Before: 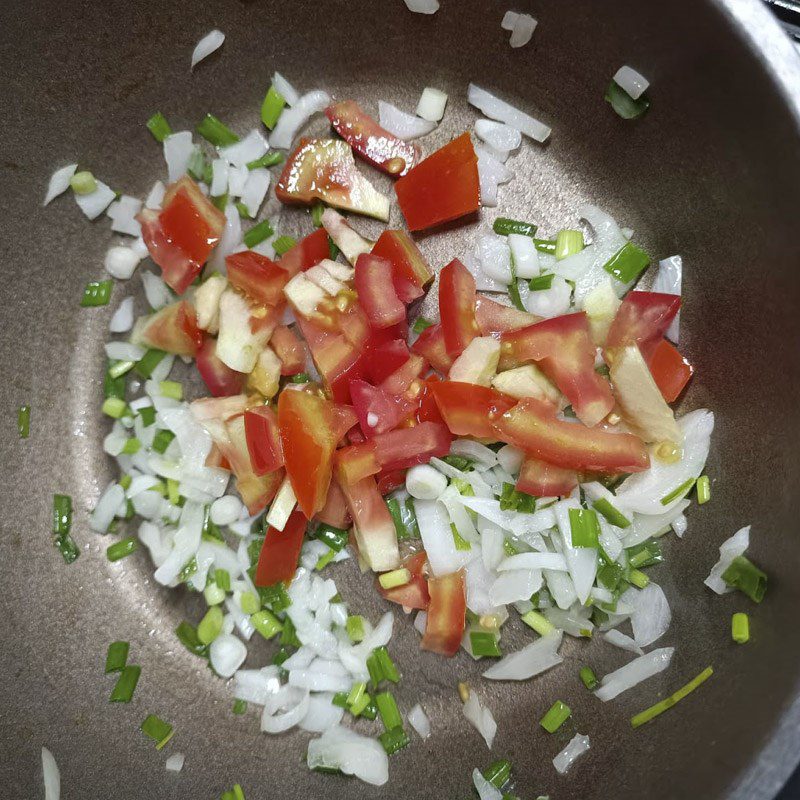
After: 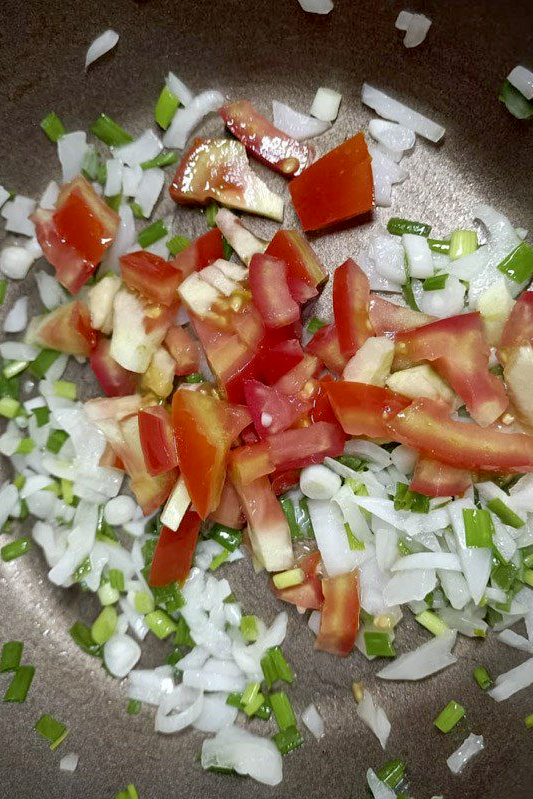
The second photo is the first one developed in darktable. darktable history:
crop and rotate: left 13.409%, right 19.924%
exposure: black level correction 0.009, compensate highlight preservation false
